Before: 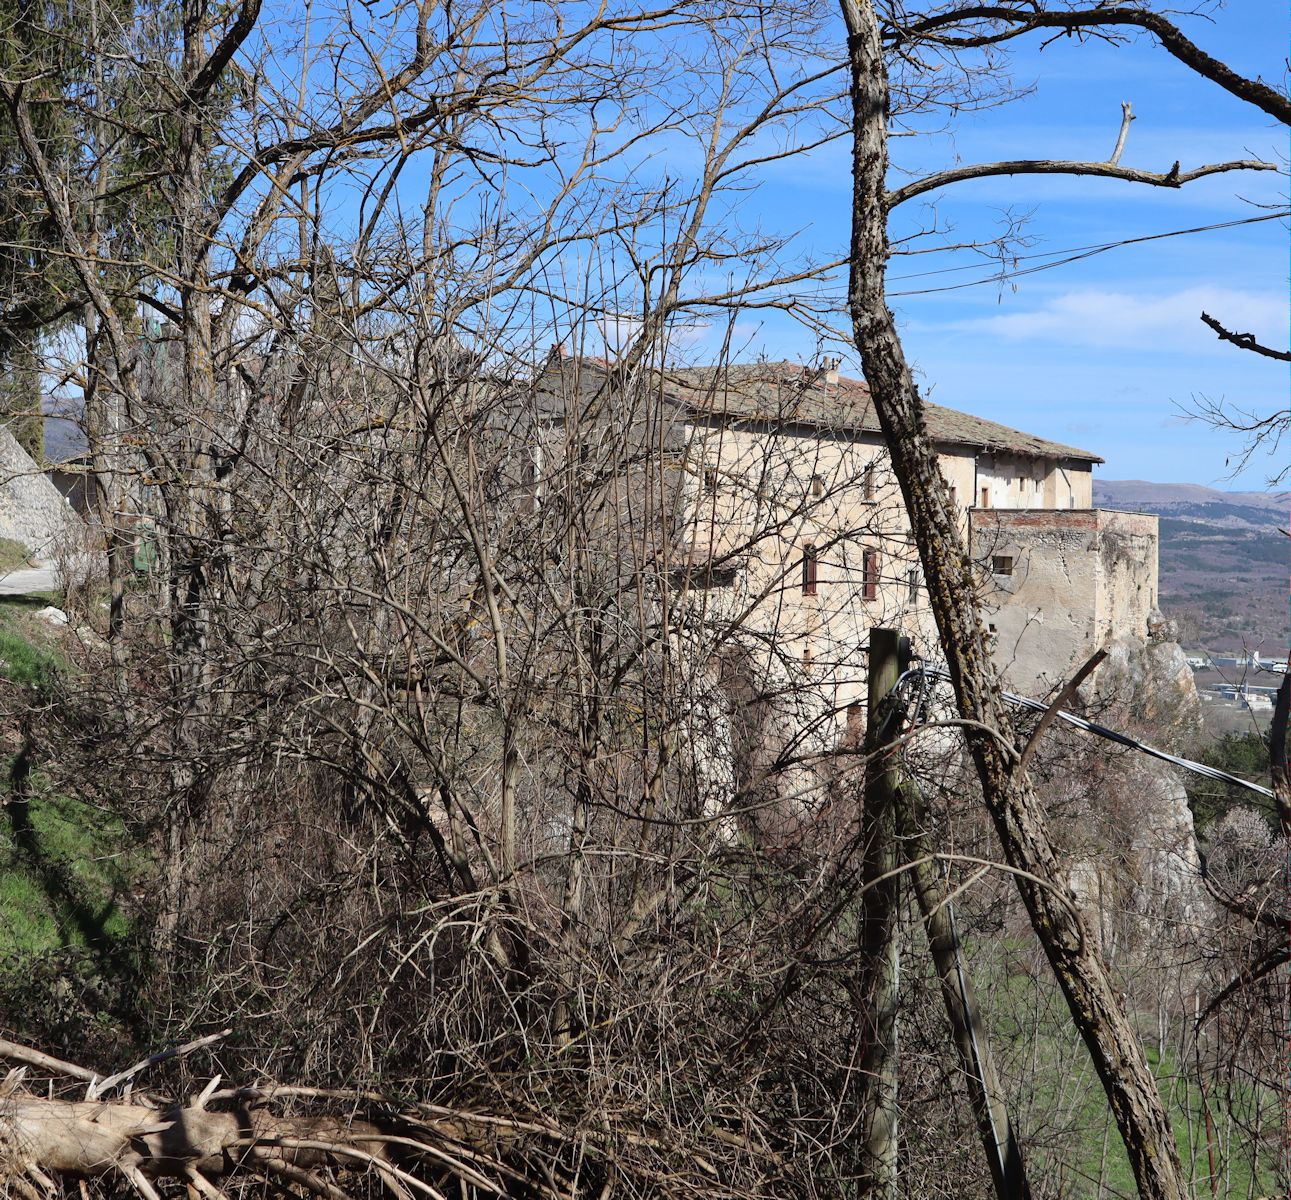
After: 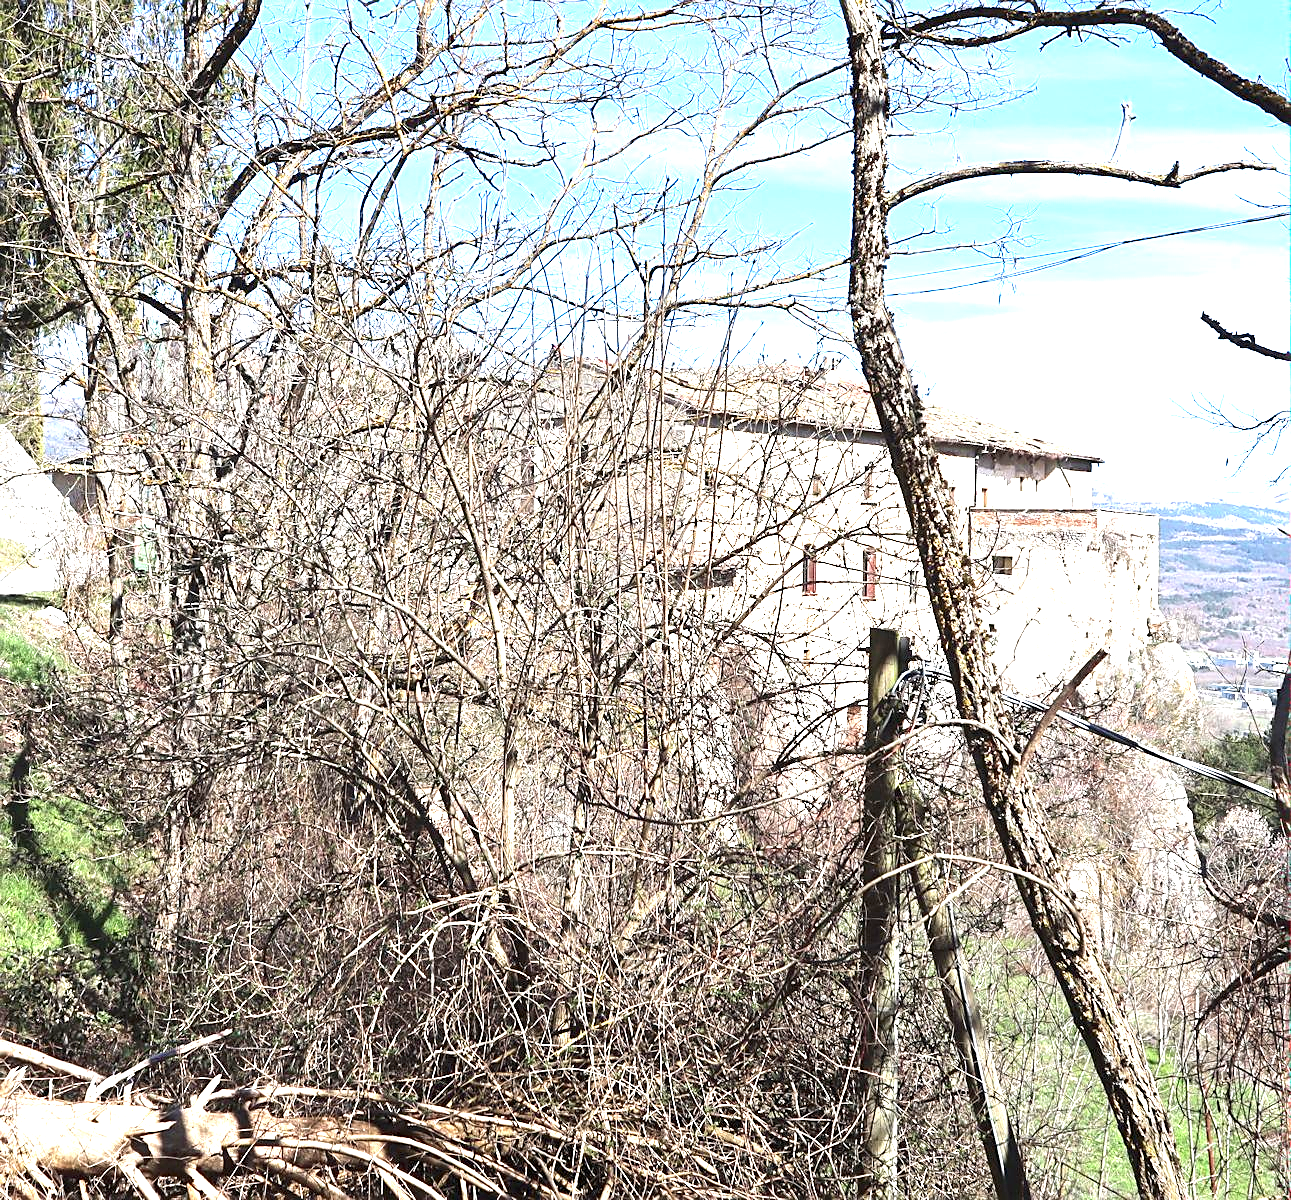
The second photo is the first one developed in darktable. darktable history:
exposure: exposure 2.003 EV, compensate highlight preservation false
sharpen: on, module defaults
